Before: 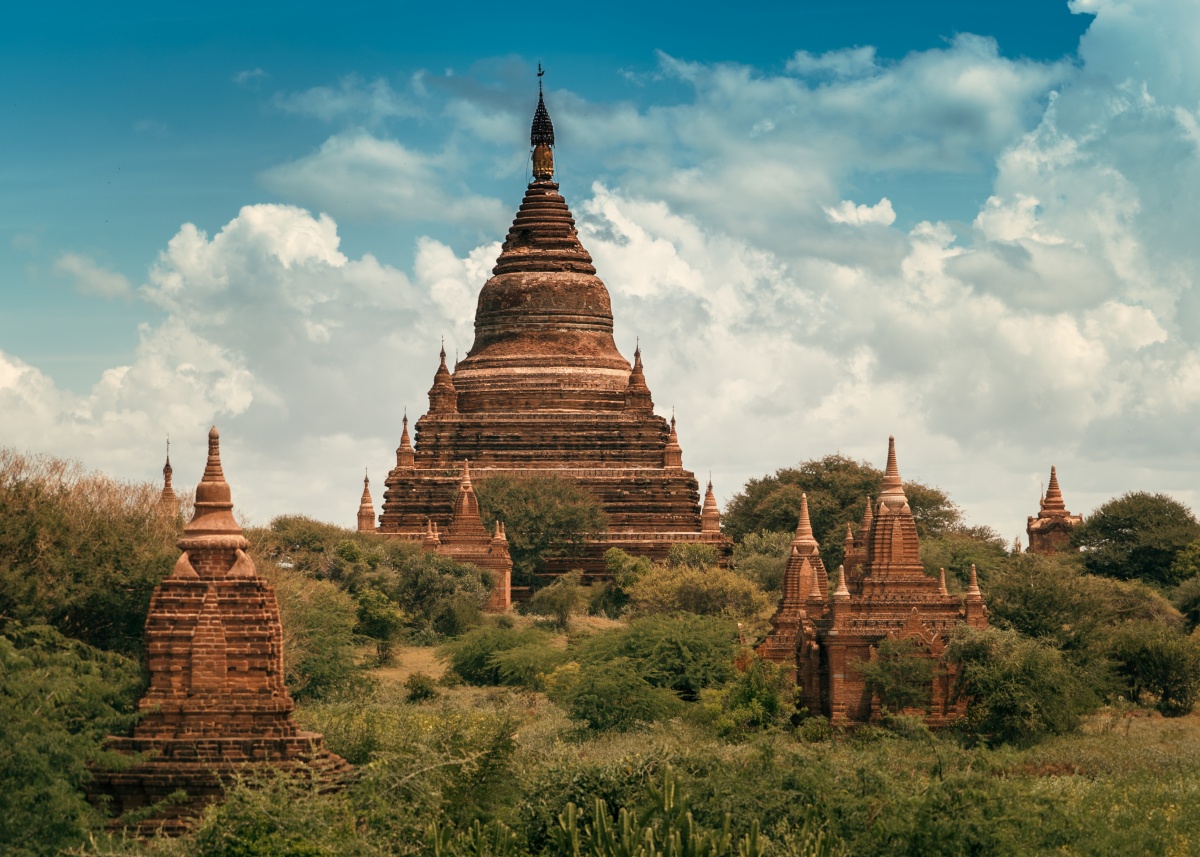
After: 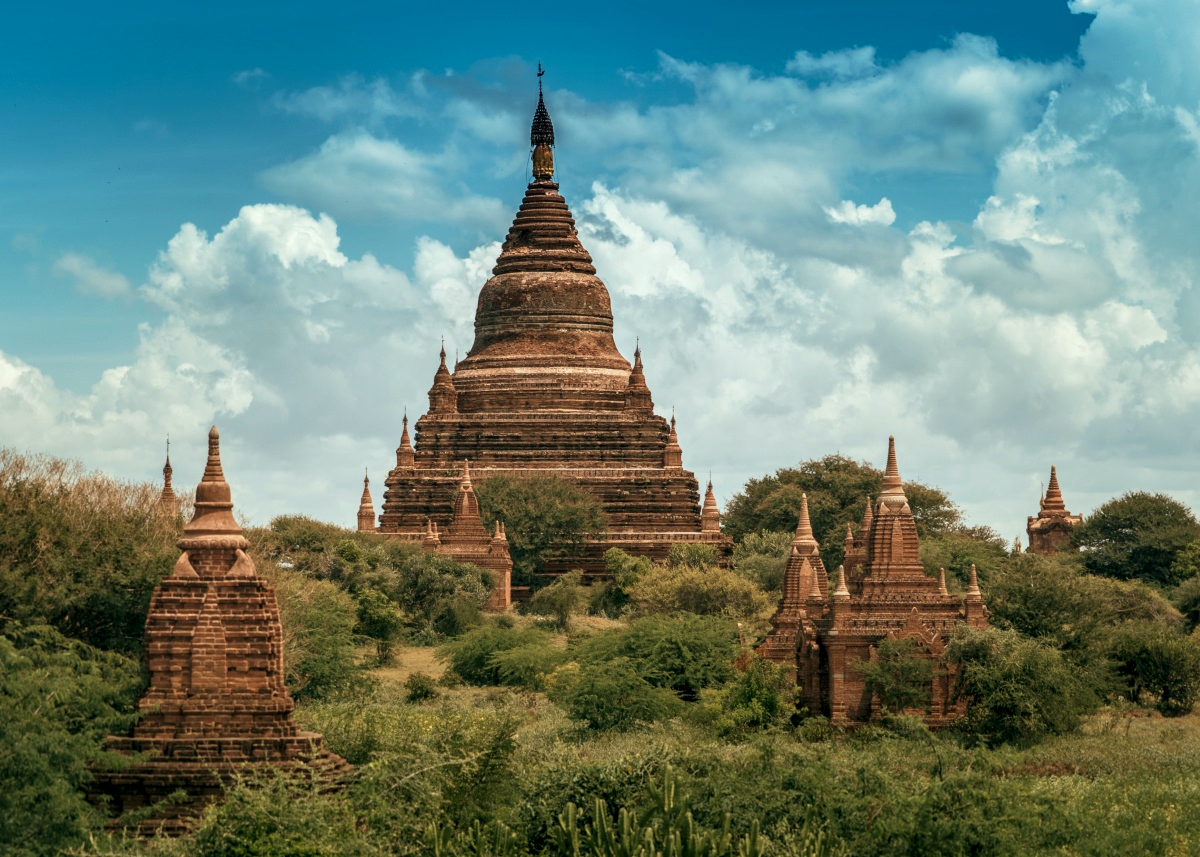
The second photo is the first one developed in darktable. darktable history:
velvia: on, module defaults
white balance: red 0.925, blue 1.046
local contrast: on, module defaults
